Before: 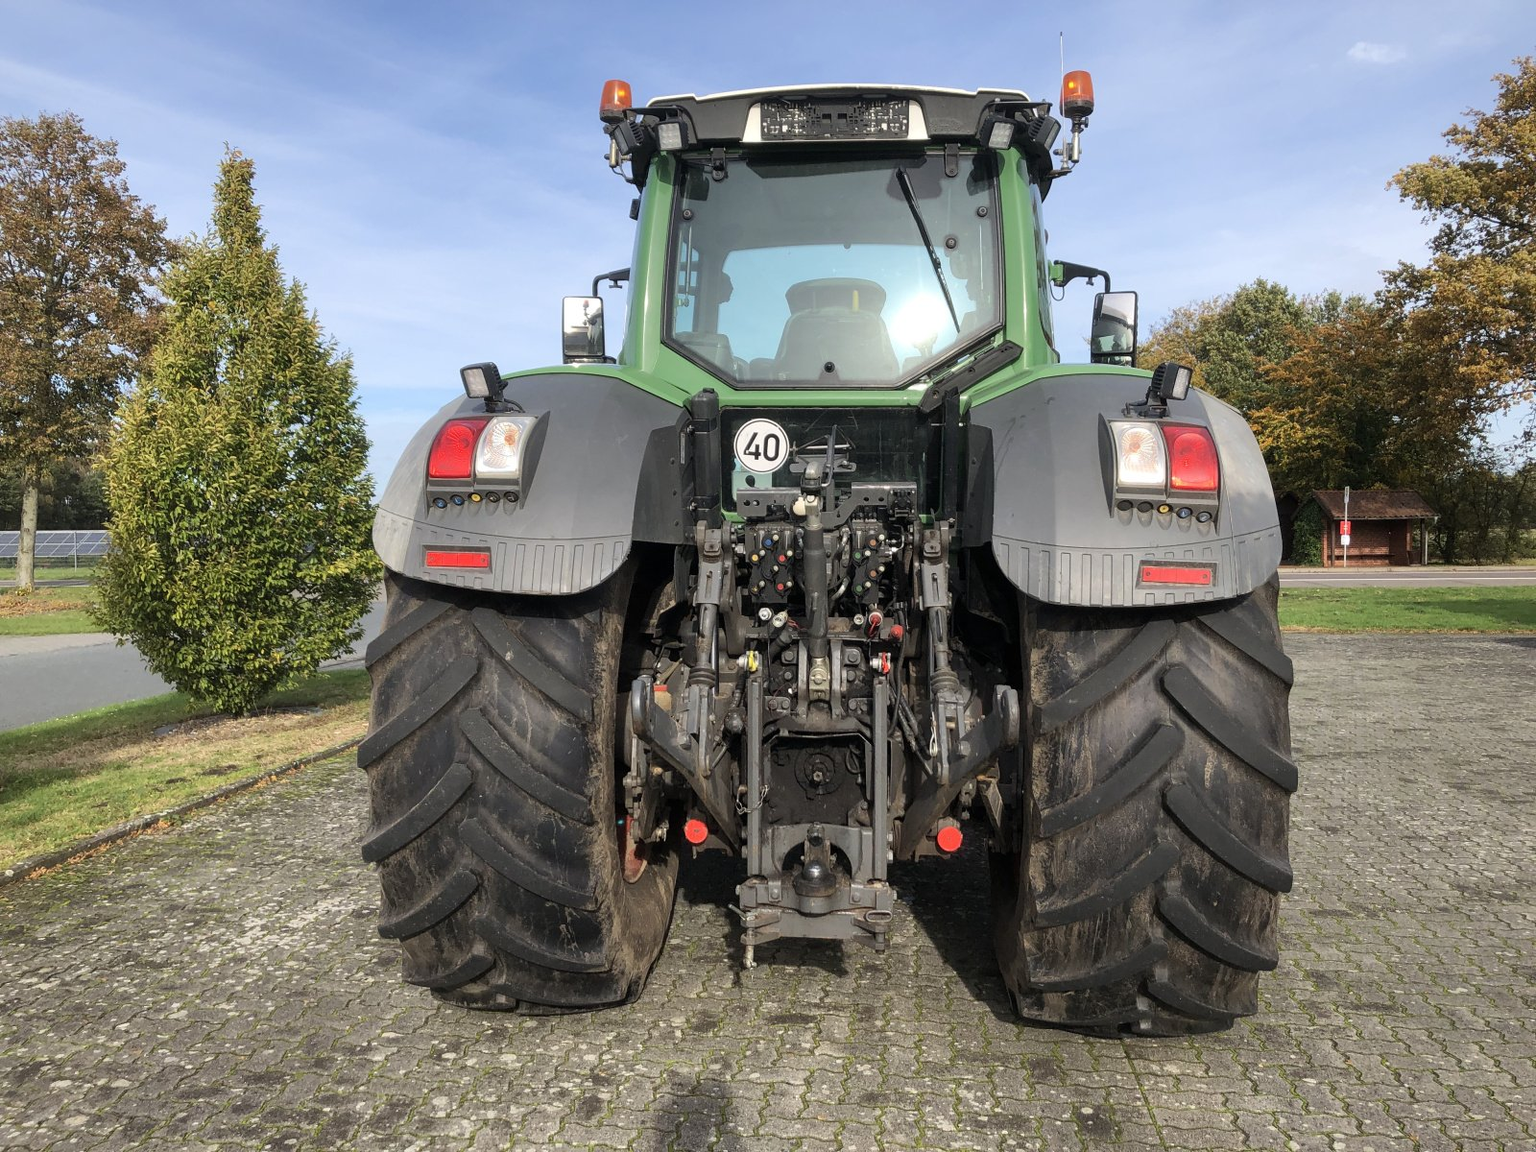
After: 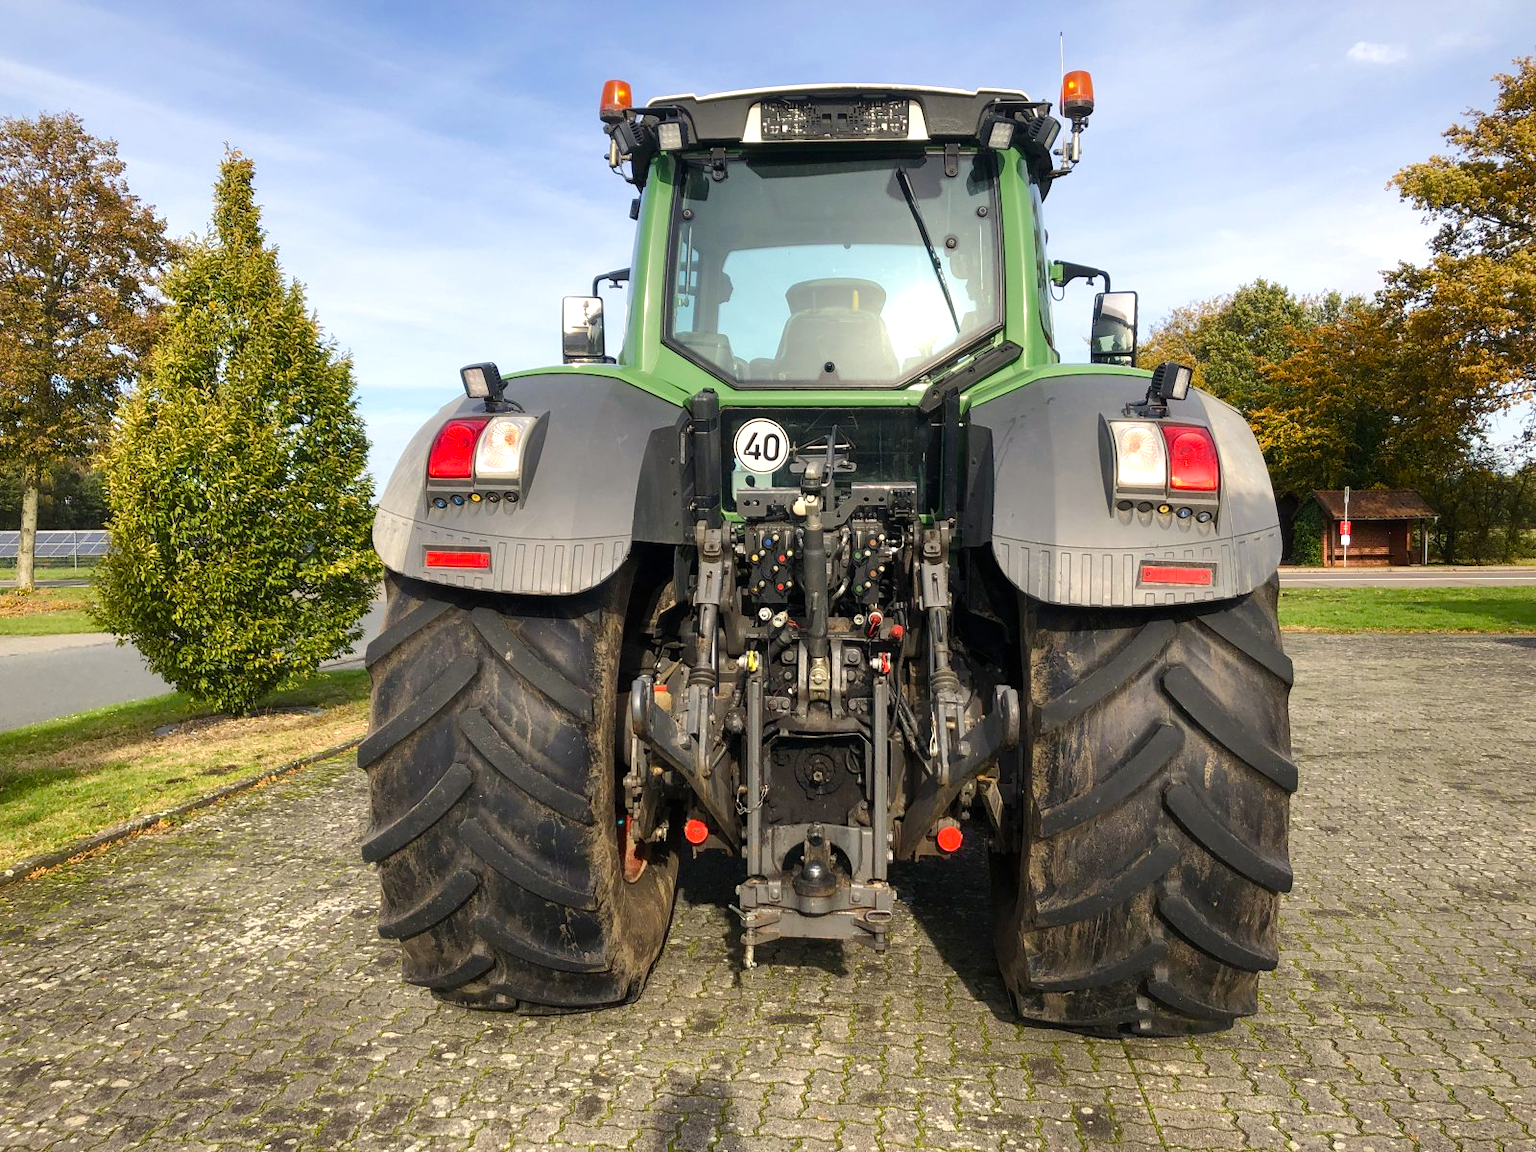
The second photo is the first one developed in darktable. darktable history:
color balance rgb: highlights gain › chroma 3.081%, highlights gain › hue 74.23°, perceptual saturation grading › global saturation 20%, perceptual saturation grading › highlights -25.127%, perceptual saturation grading › shadows 49.625%, perceptual brilliance grading › highlights 10.142%, perceptual brilliance grading › mid-tones 5.624%, global vibrance 20%
